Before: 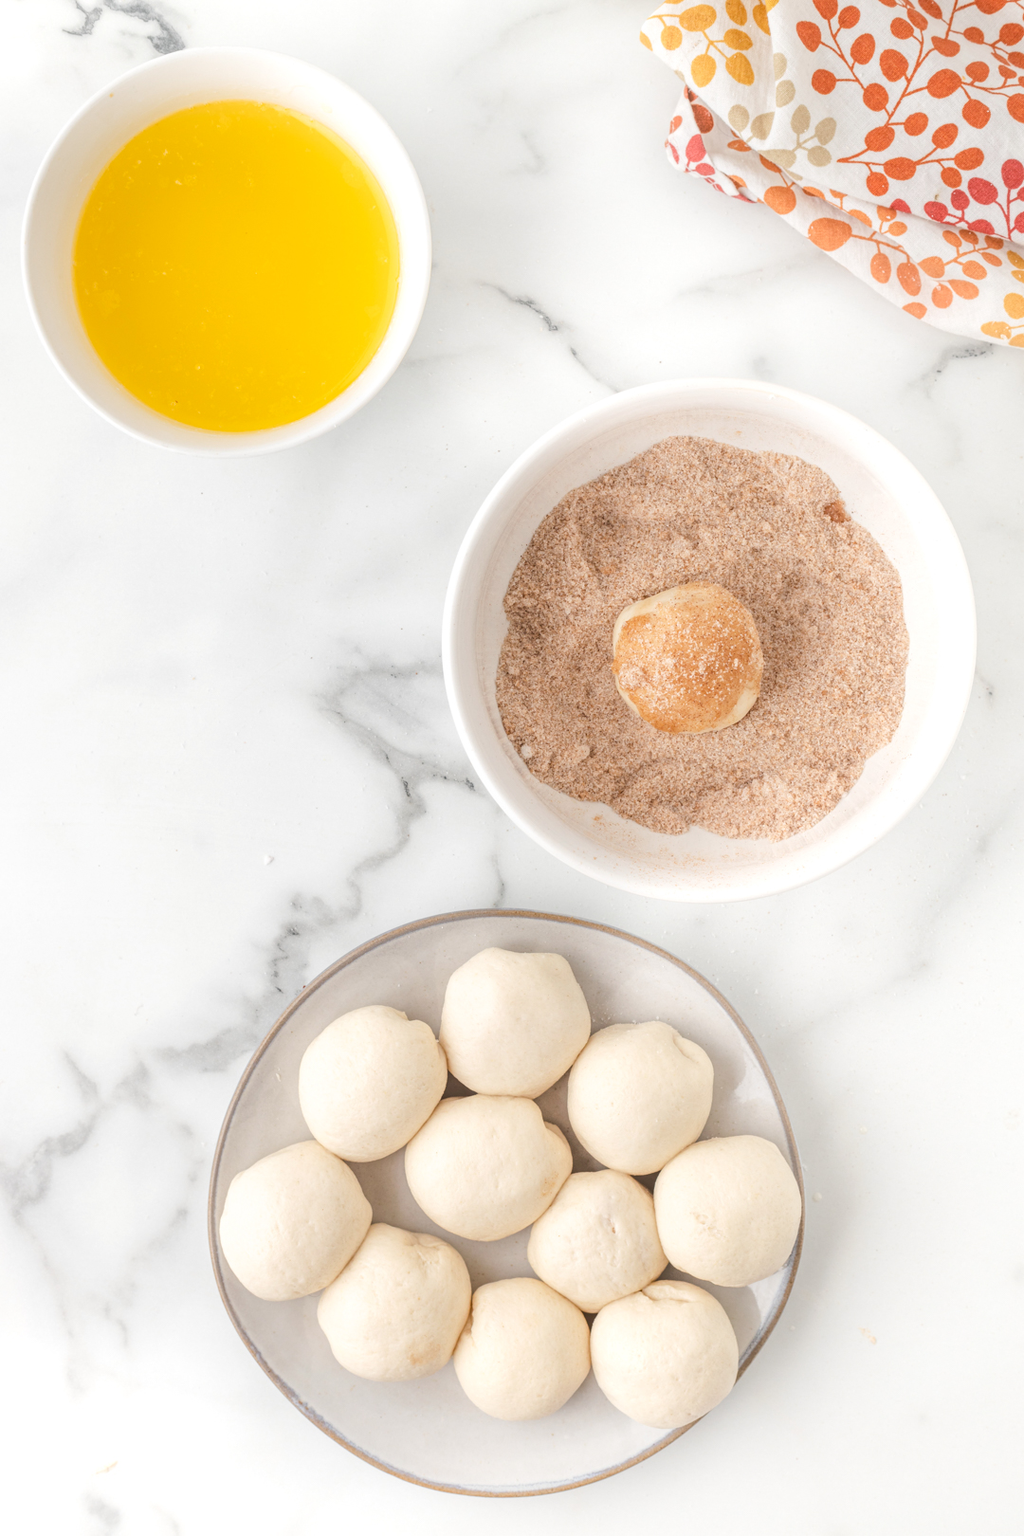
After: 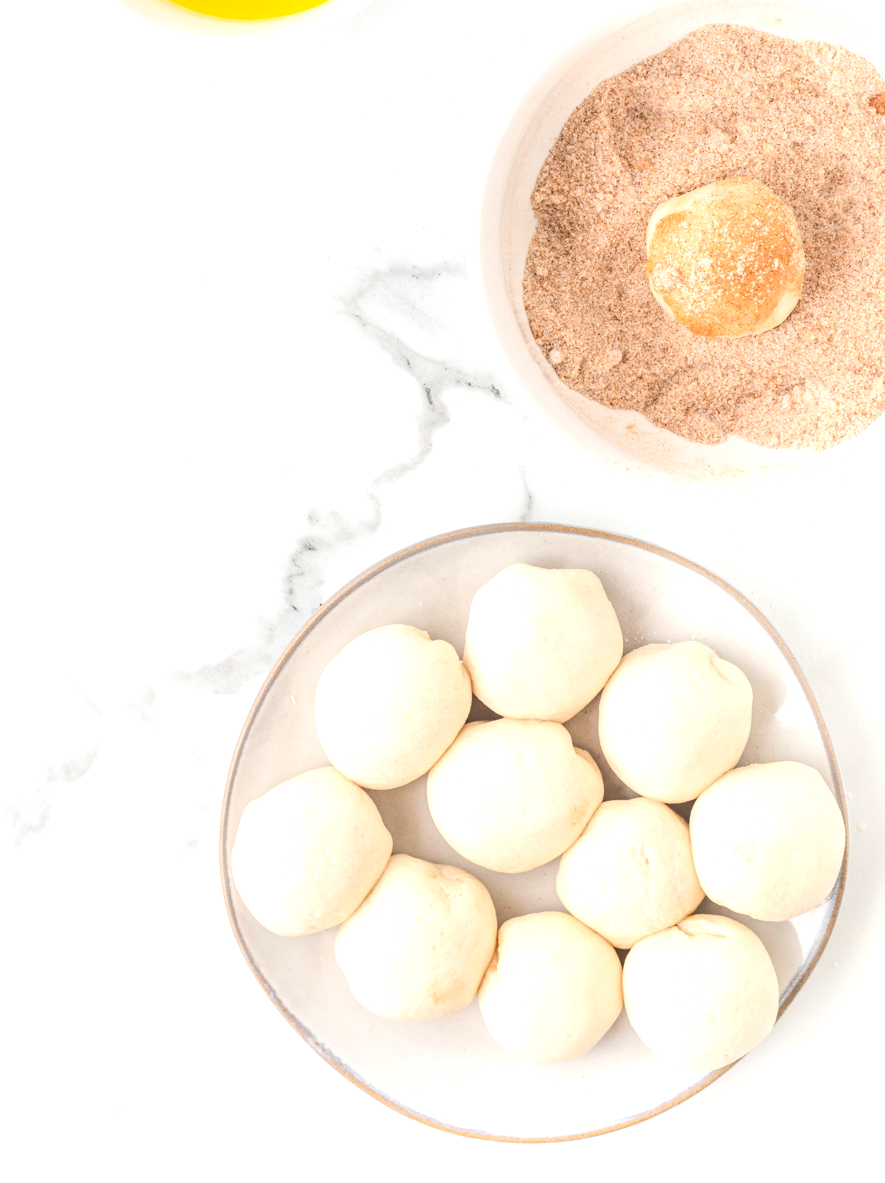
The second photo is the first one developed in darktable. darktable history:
crop: top 26.957%, right 18.037%
contrast brightness saturation: contrast 0.097, brightness 0.036, saturation 0.092
exposure: black level correction 0, exposure 0.499 EV, compensate exposure bias true, compensate highlight preservation false
